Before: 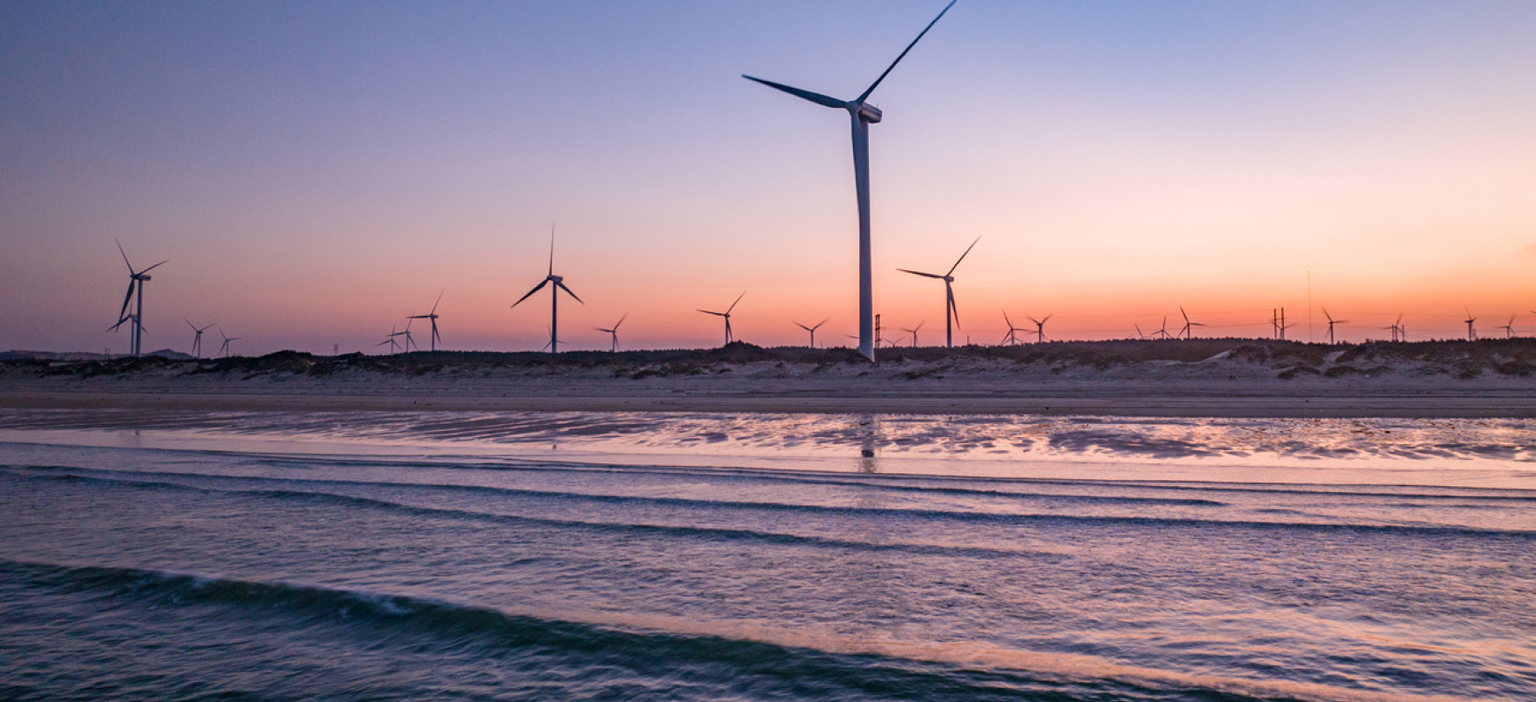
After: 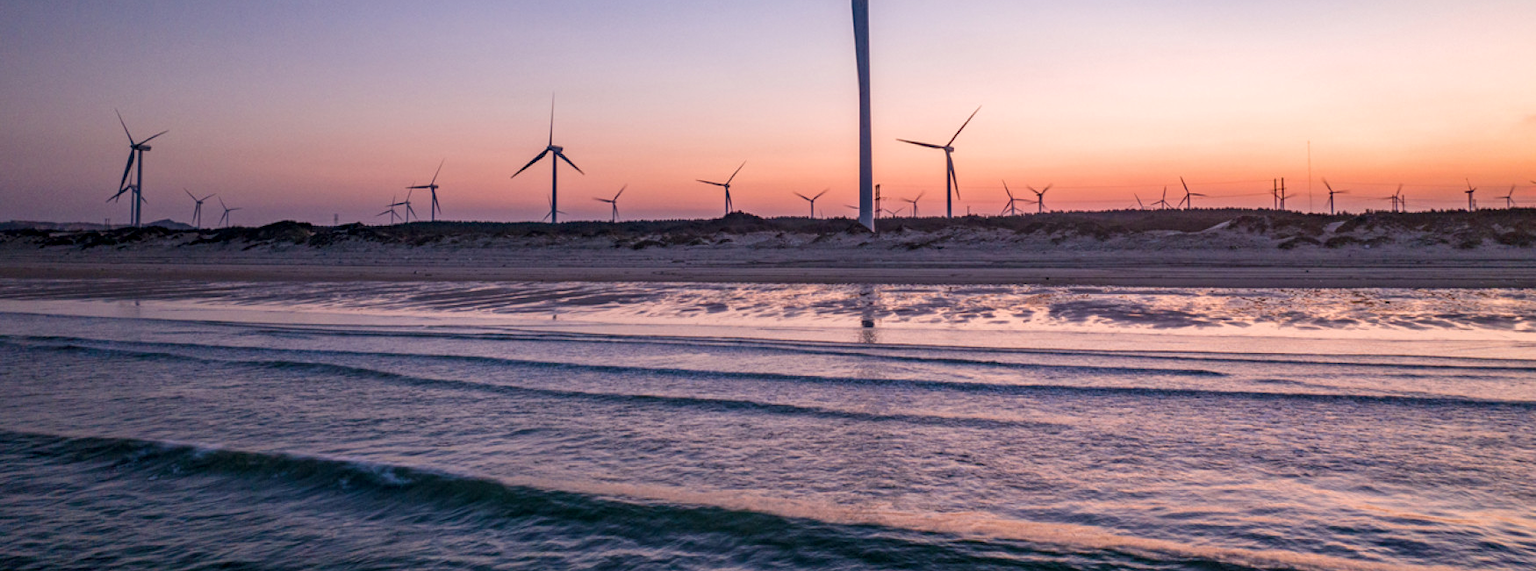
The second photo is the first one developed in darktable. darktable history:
local contrast: highlights 100%, shadows 100%, detail 131%, midtone range 0.2
crop and rotate: top 18.507%
